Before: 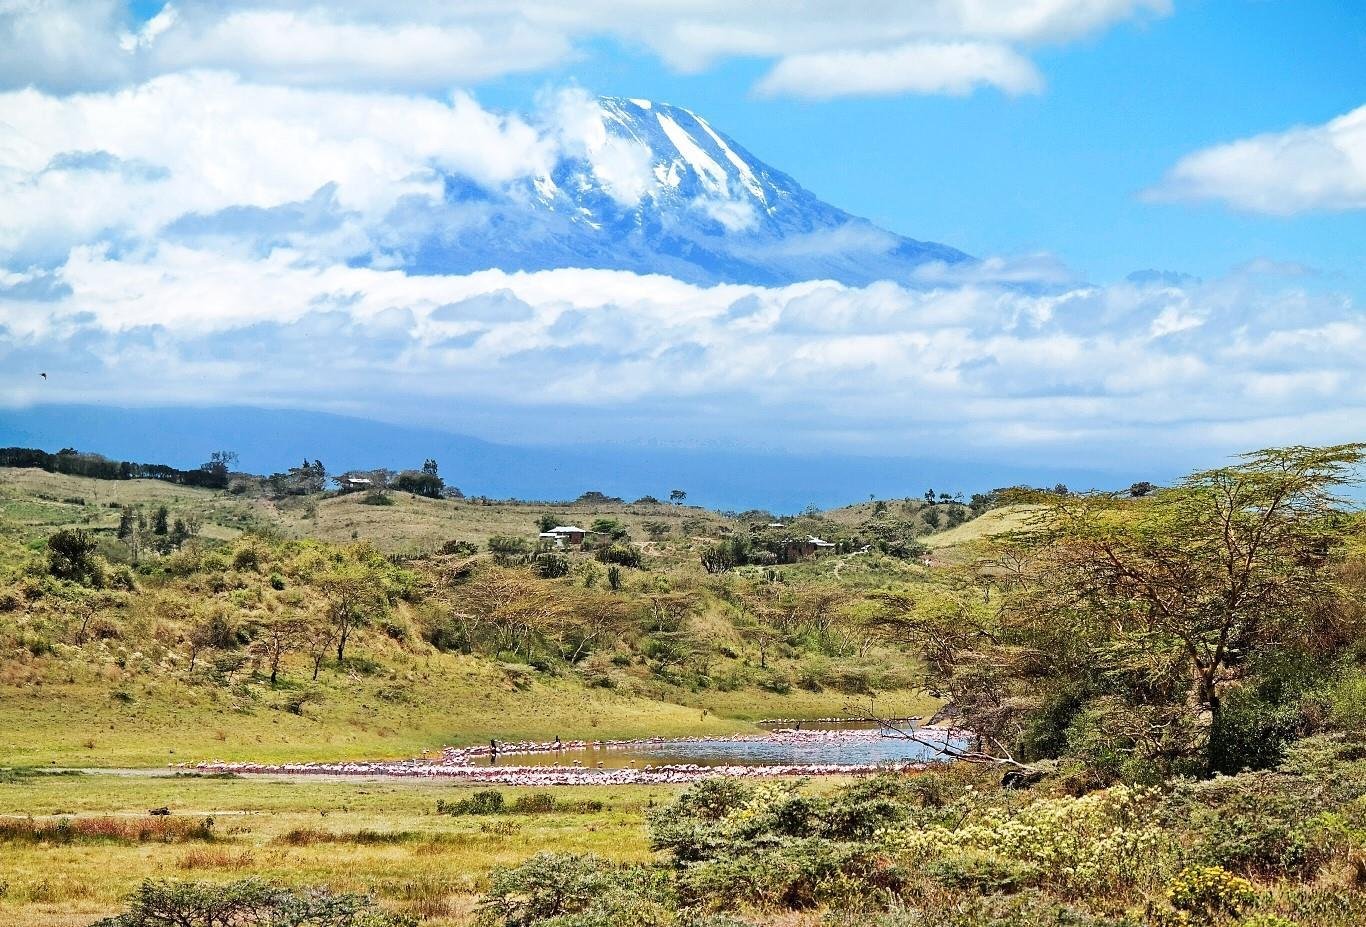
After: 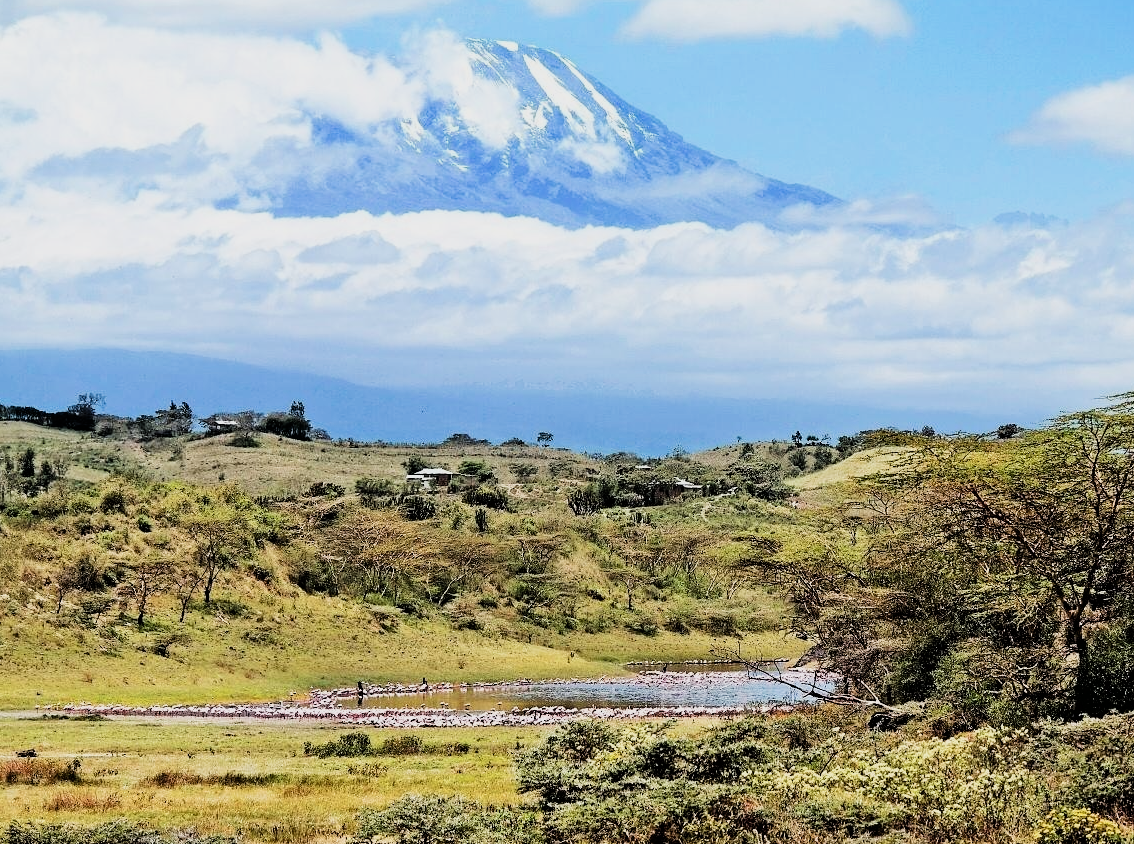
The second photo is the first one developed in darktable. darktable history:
filmic rgb: black relative exposure -5.12 EV, white relative exposure 3.51 EV, hardness 3.18, contrast 1.301, highlights saturation mix -49.66%
crop: left 9.774%, top 6.317%, right 7.204%, bottom 2.603%
